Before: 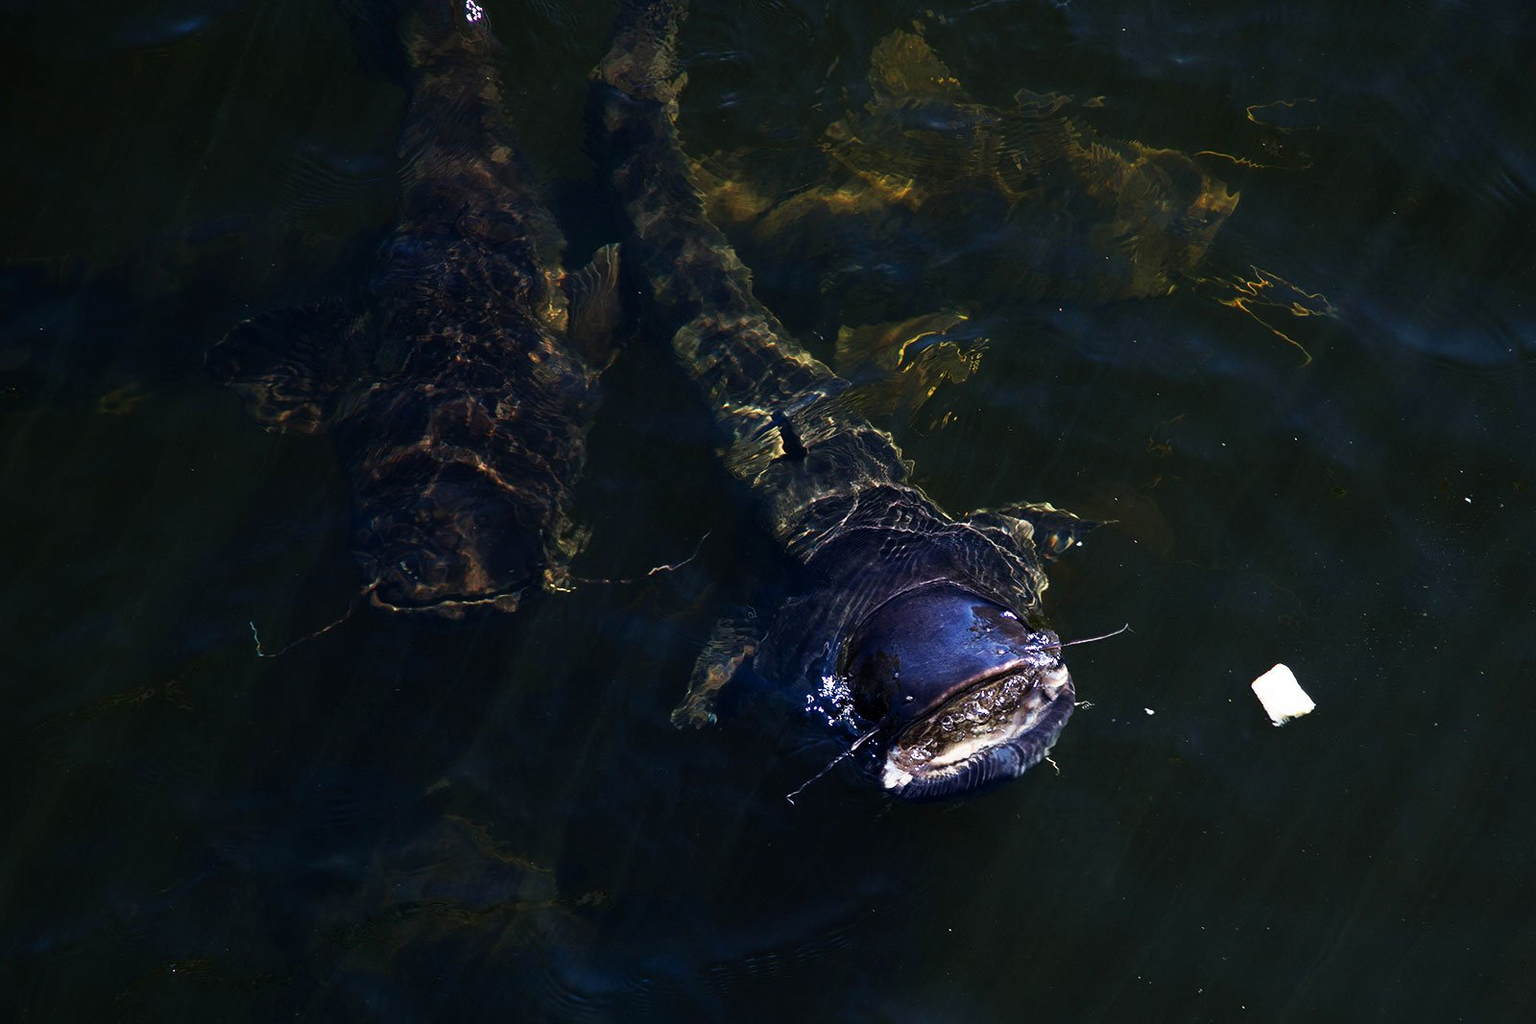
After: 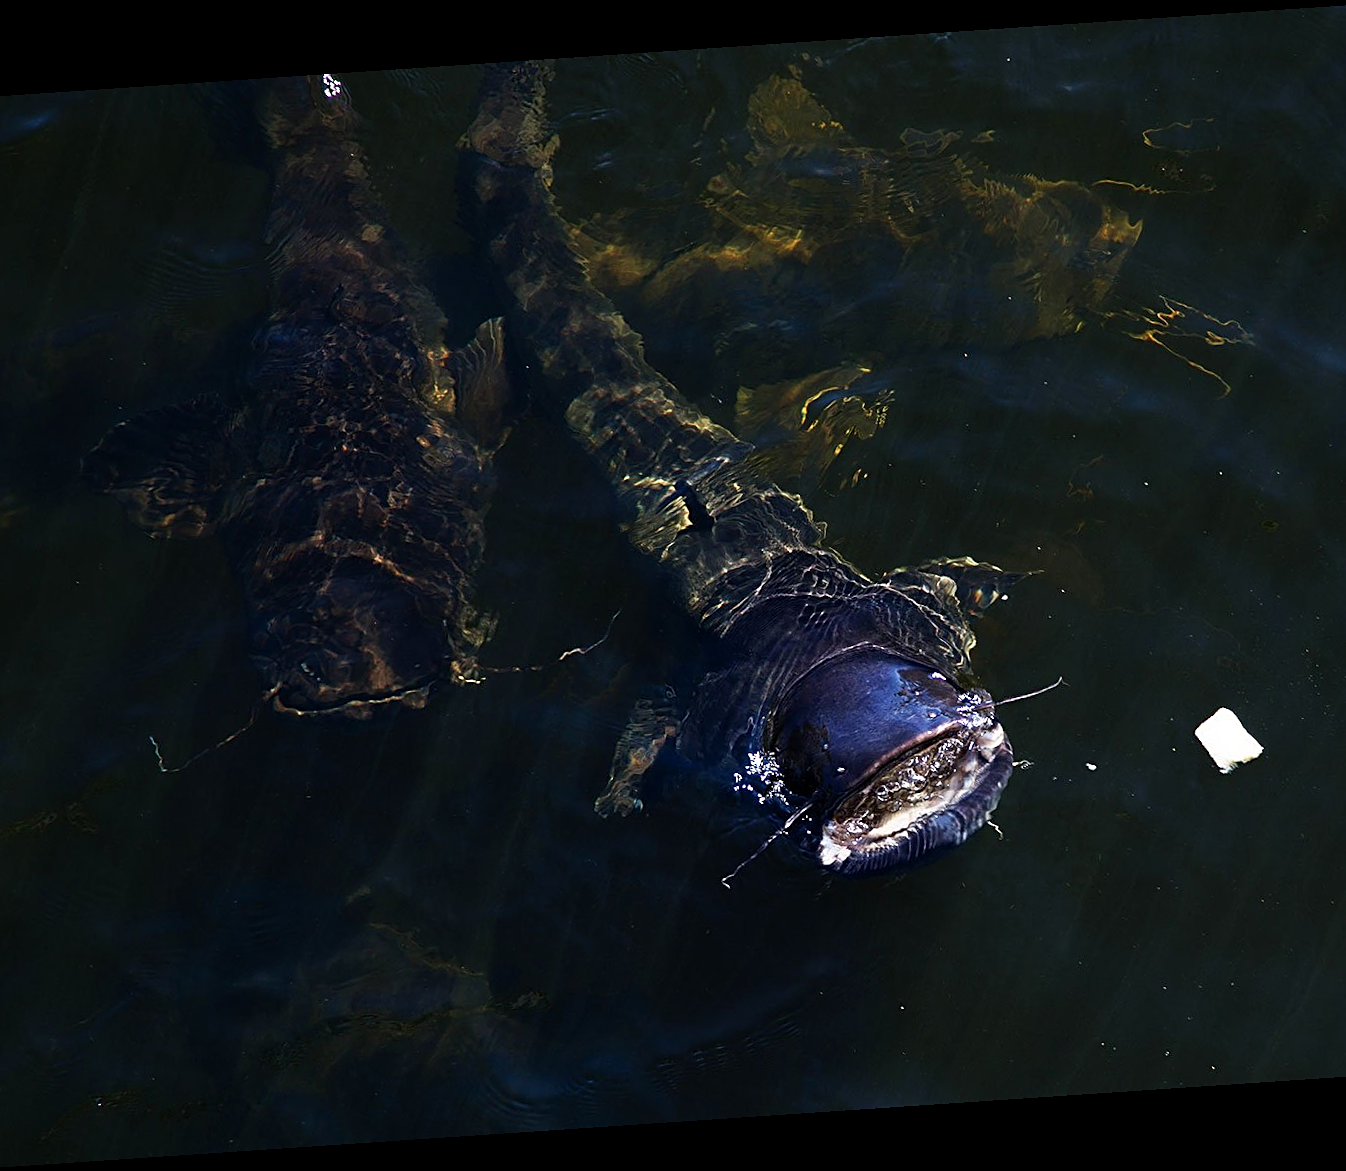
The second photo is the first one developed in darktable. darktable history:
rotate and perspective: rotation -4.2°, shear 0.006, automatic cropping off
sharpen: on, module defaults
crop and rotate: left 9.597%, right 10.195%
